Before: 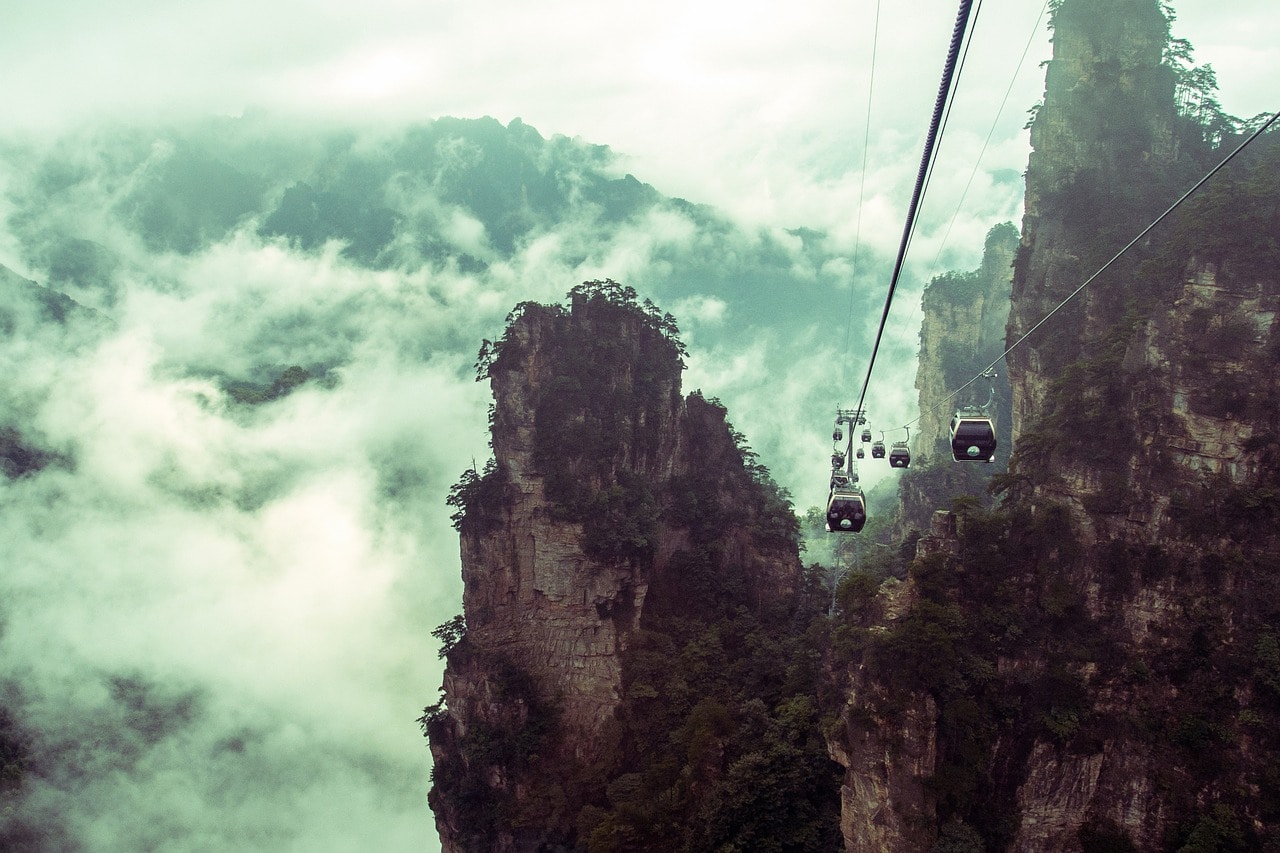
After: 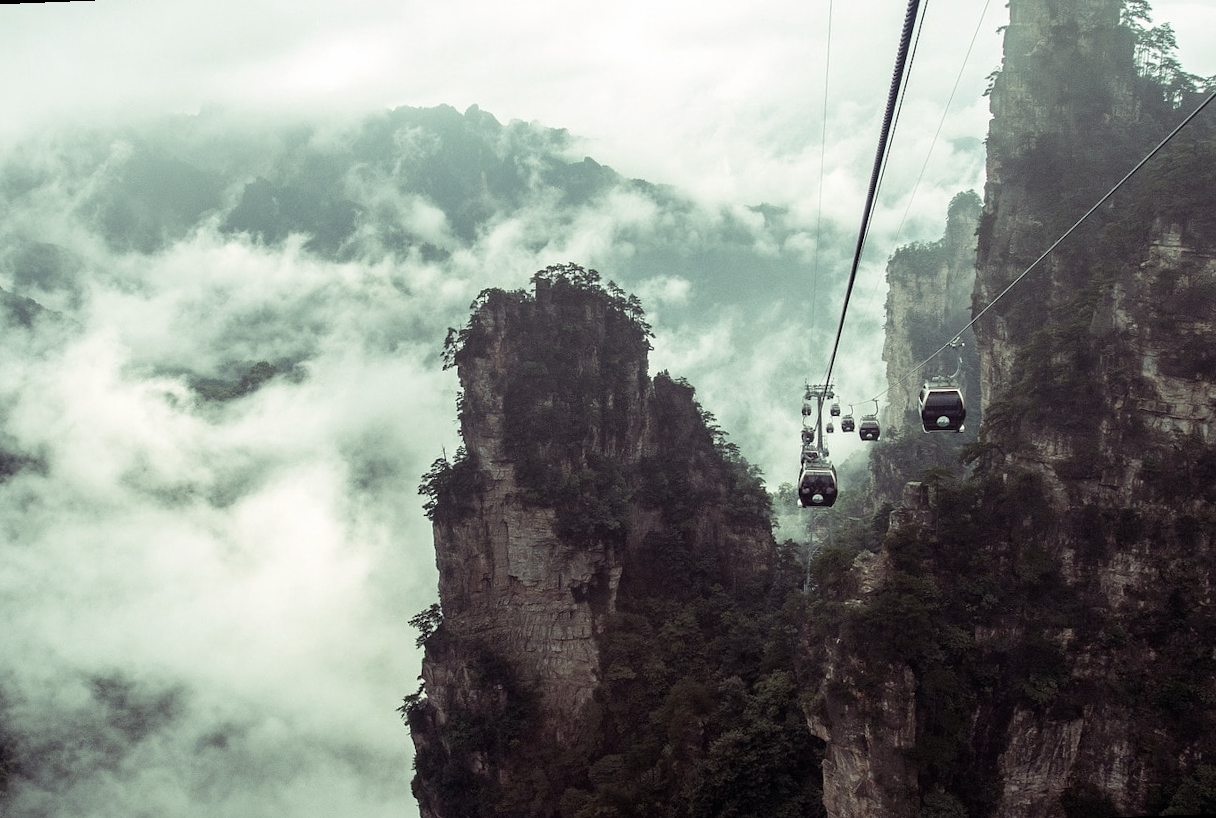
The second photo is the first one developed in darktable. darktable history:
color balance rgb: linear chroma grading › global chroma -16.06%, perceptual saturation grading › global saturation -32.85%, global vibrance -23.56%
color correction: saturation 1.11
rotate and perspective: rotation -2.12°, lens shift (vertical) 0.009, lens shift (horizontal) -0.008, automatic cropping original format, crop left 0.036, crop right 0.964, crop top 0.05, crop bottom 0.959
